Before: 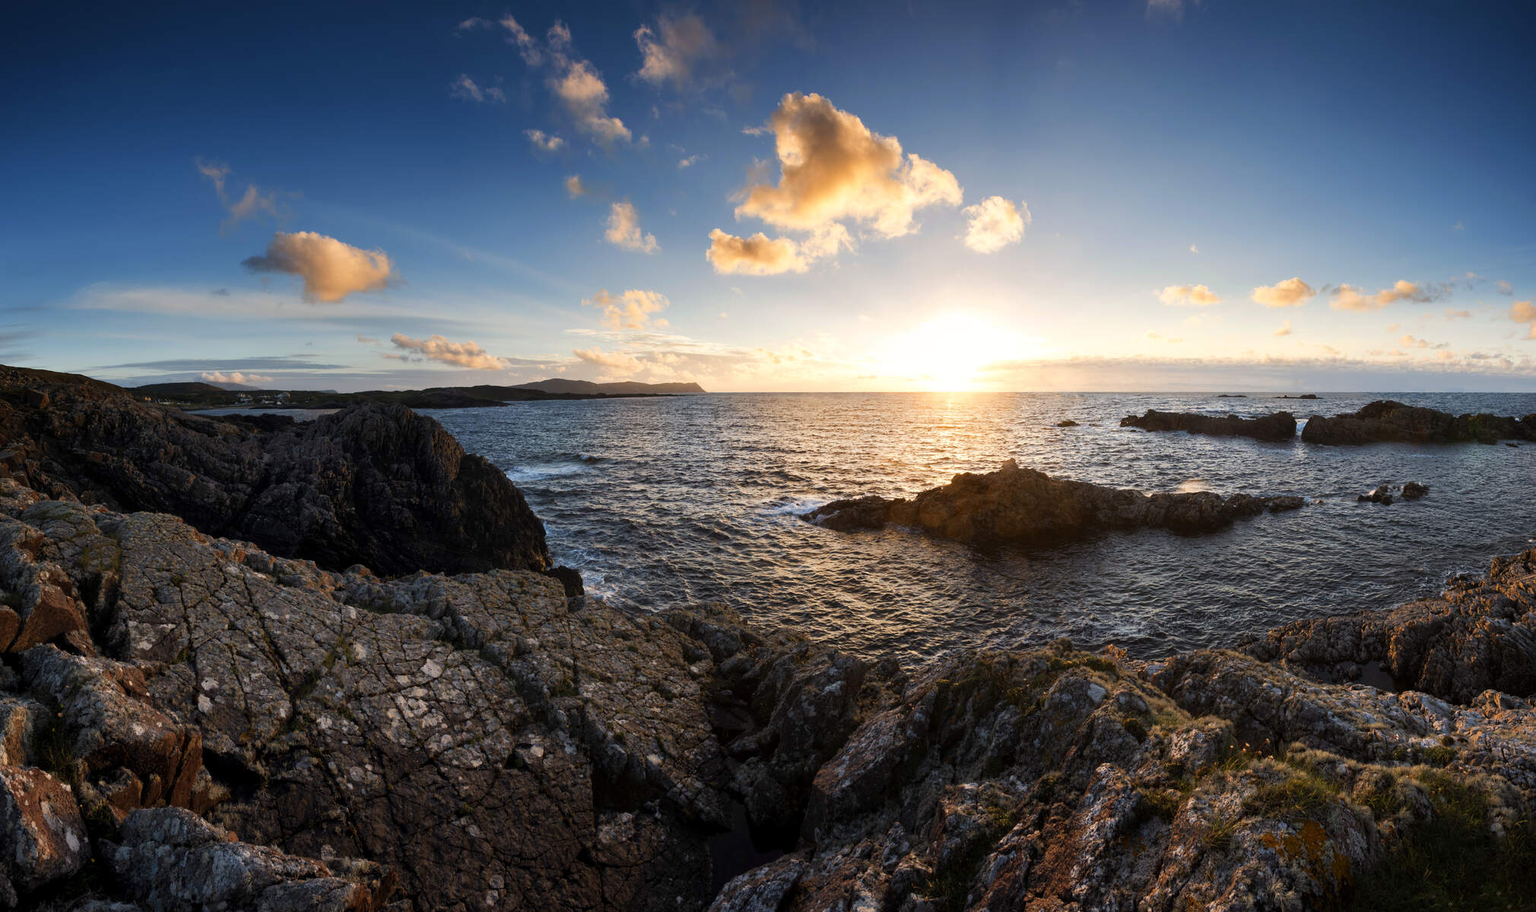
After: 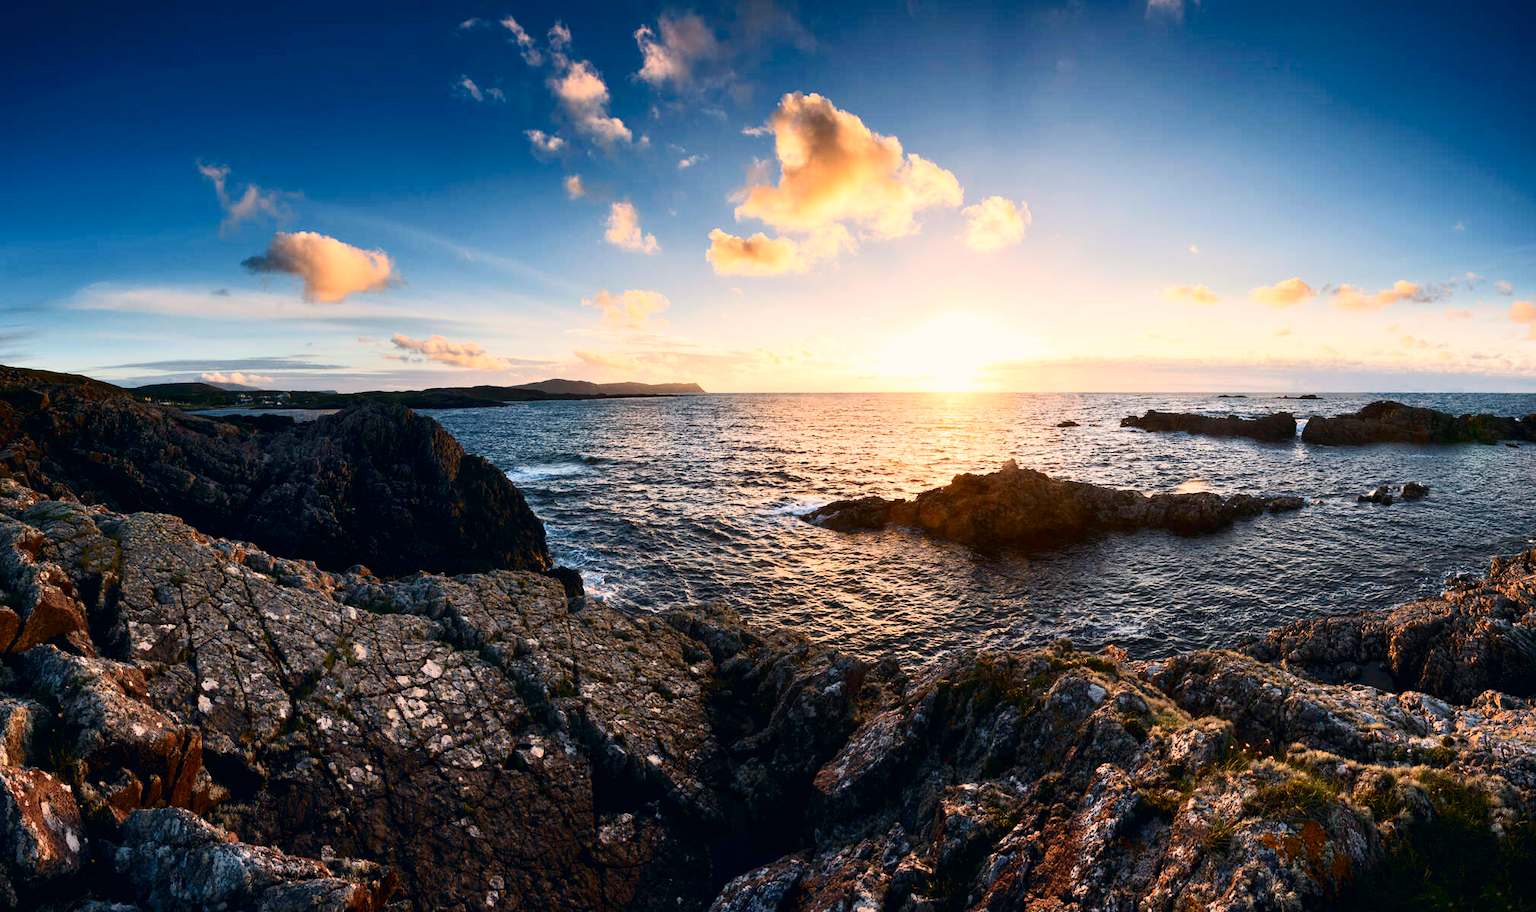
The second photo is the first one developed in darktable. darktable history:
contrast brightness saturation: contrast 0.28
tone equalizer: -8 EV 1 EV, -7 EV 1 EV, -6 EV 1 EV, -5 EV 1 EV, -4 EV 1 EV, -3 EV 0.75 EV, -2 EV 0.5 EV, -1 EV 0.25 EV
color correction: highlights a* 5.38, highlights b* 5.3, shadows a* -4.26, shadows b* -5.11
